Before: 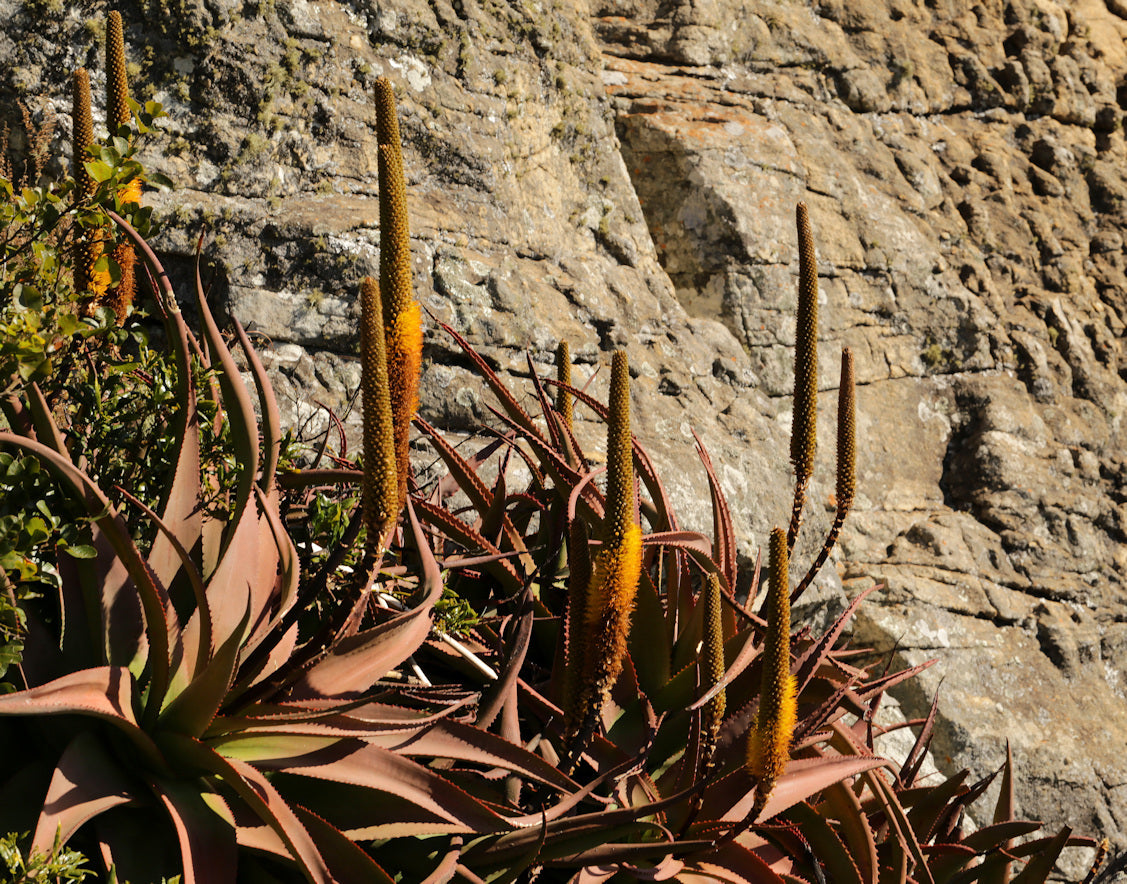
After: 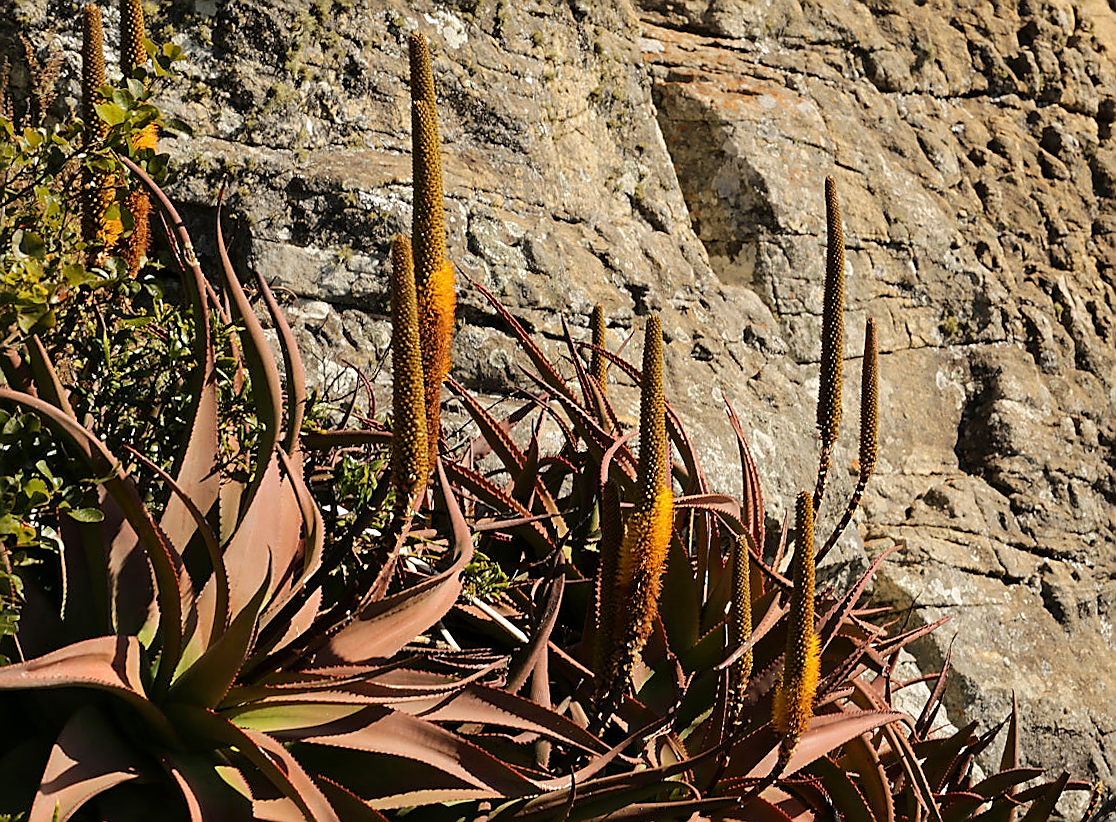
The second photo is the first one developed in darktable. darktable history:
sharpen: radius 1.4, amount 1.25, threshold 0.7
rotate and perspective: rotation 0.679°, lens shift (horizontal) 0.136, crop left 0.009, crop right 0.991, crop top 0.078, crop bottom 0.95
